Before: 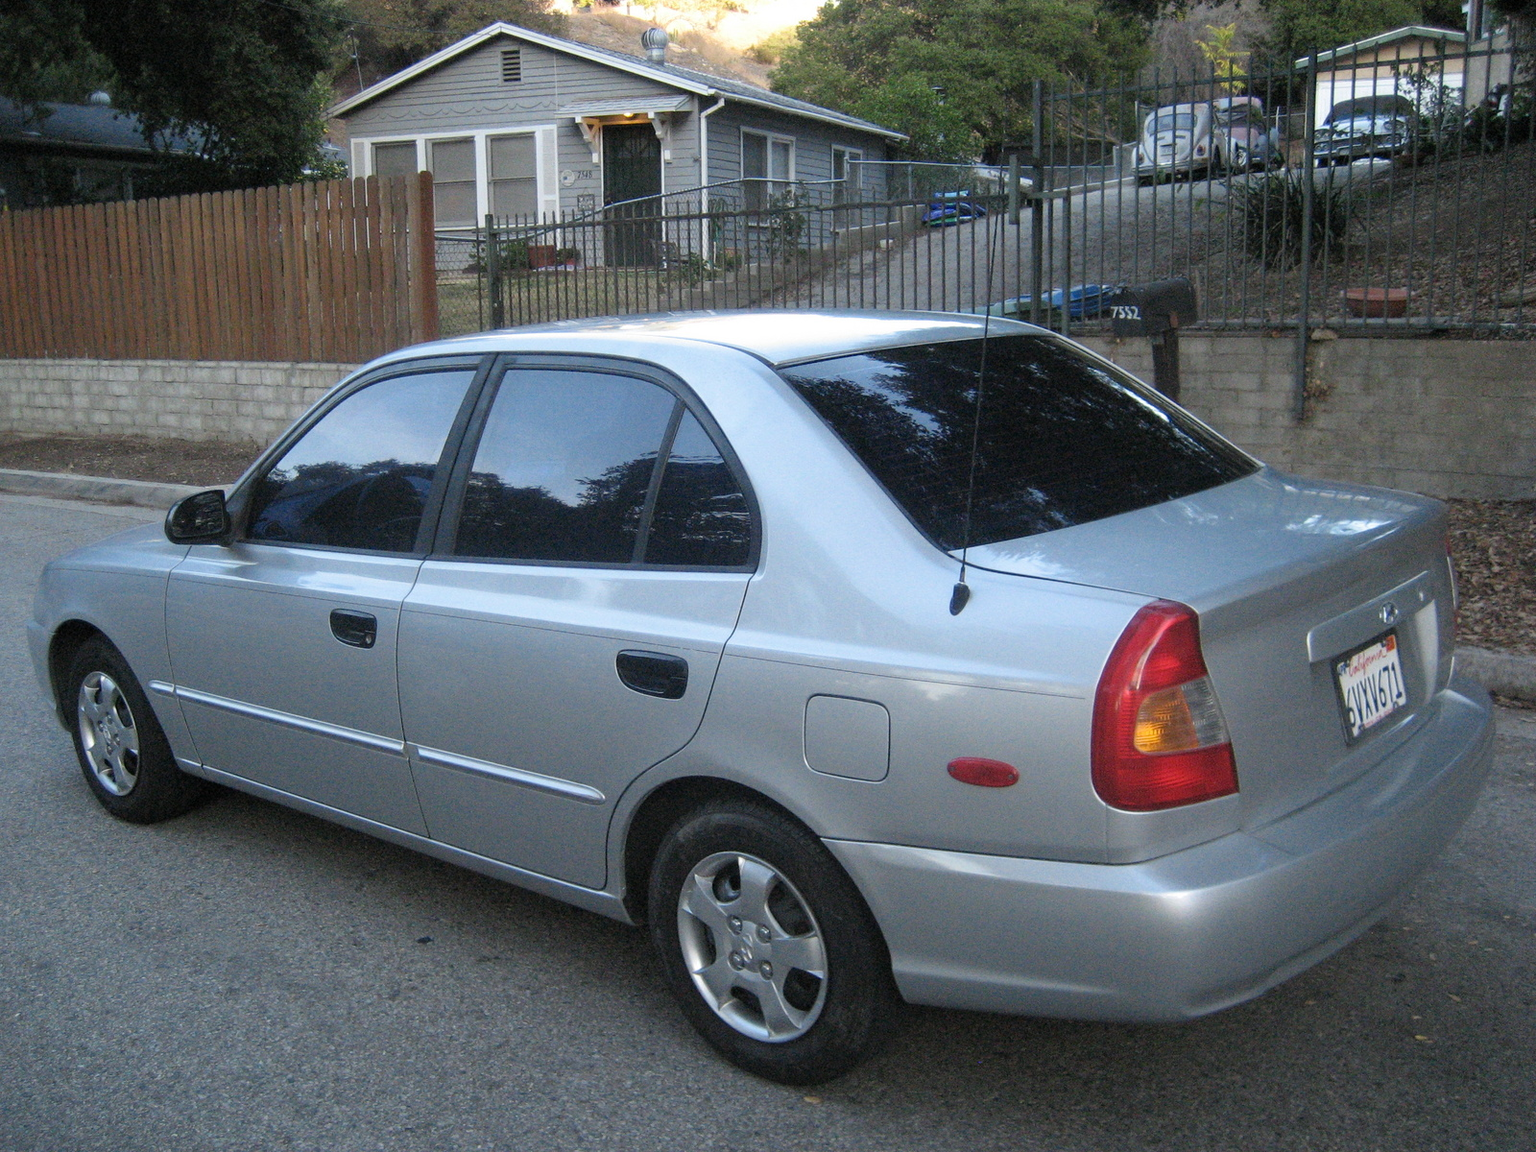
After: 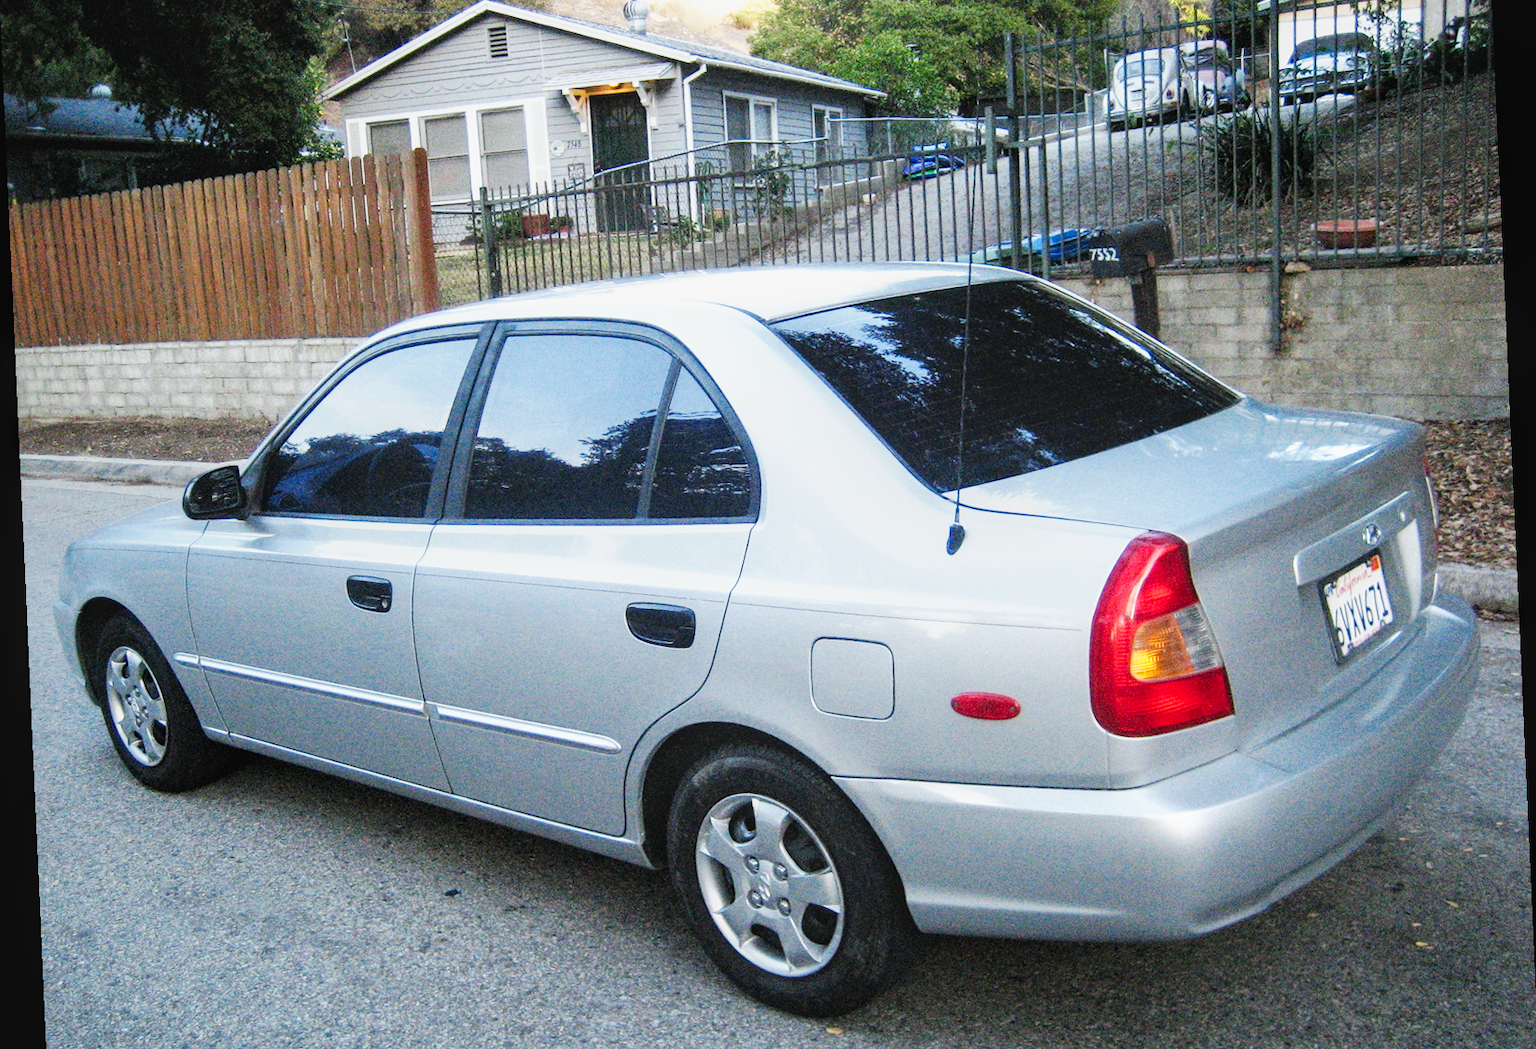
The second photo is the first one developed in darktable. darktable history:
crop and rotate: top 5.609%, bottom 5.609%
local contrast: detail 110%
rotate and perspective: rotation -2.56°, automatic cropping off
base curve: curves: ch0 [(0, 0) (0.007, 0.004) (0.027, 0.03) (0.046, 0.07) (0.207, 0.54) (0.442, 0.872) (0.673, 0.972) (1, 1)], preserve colors none
